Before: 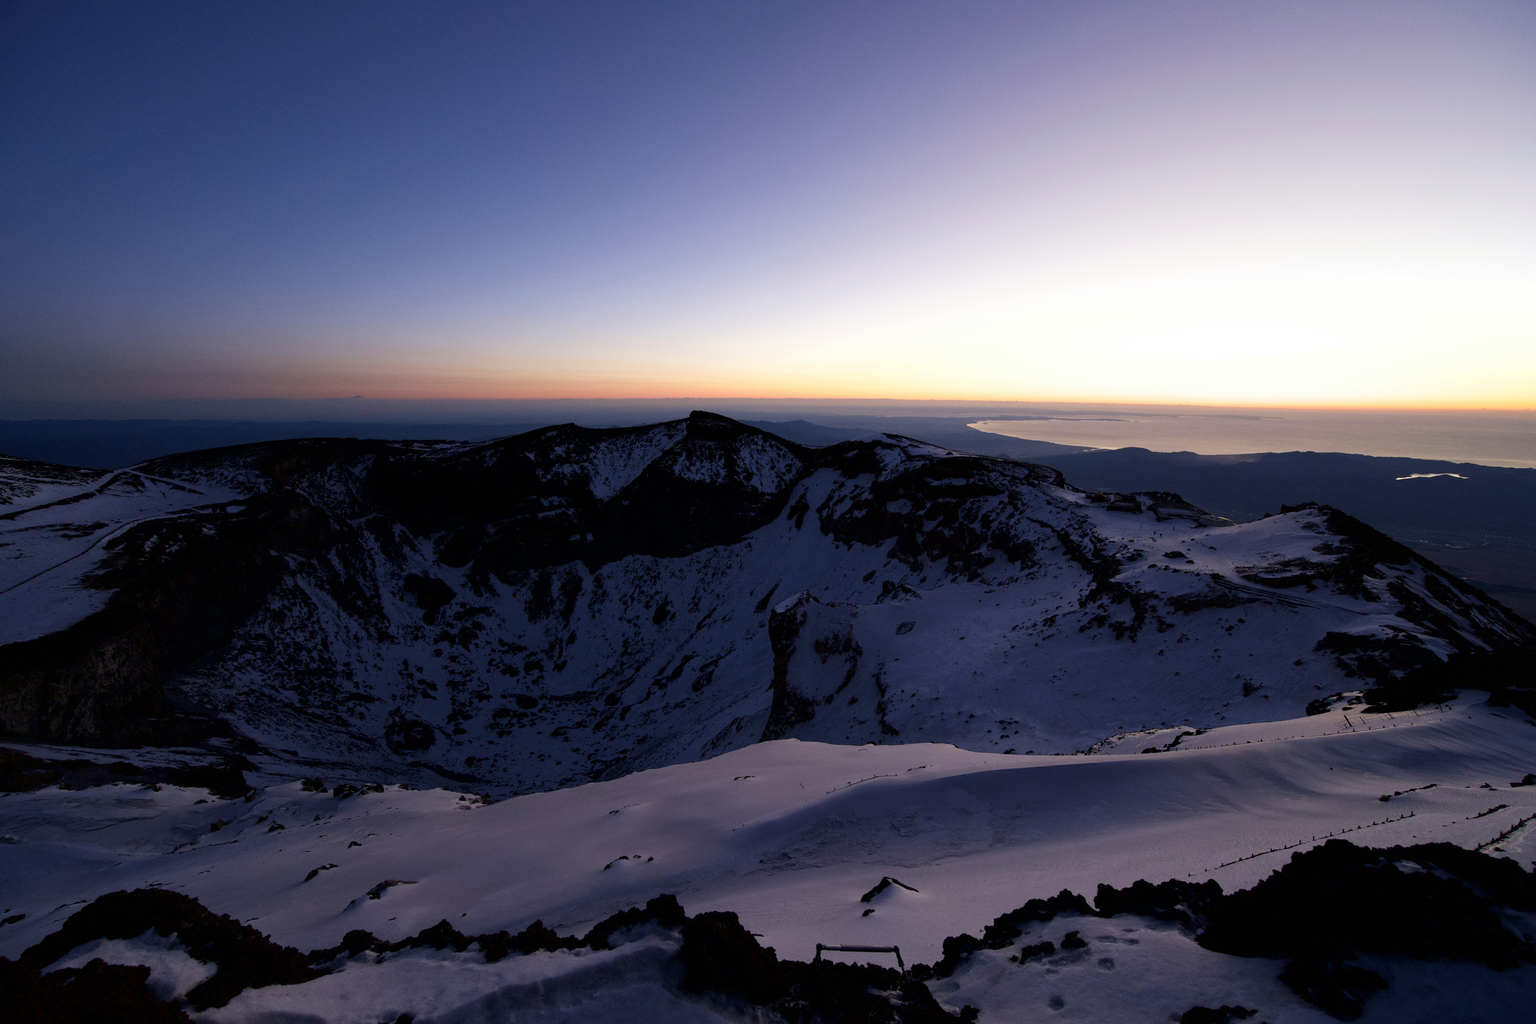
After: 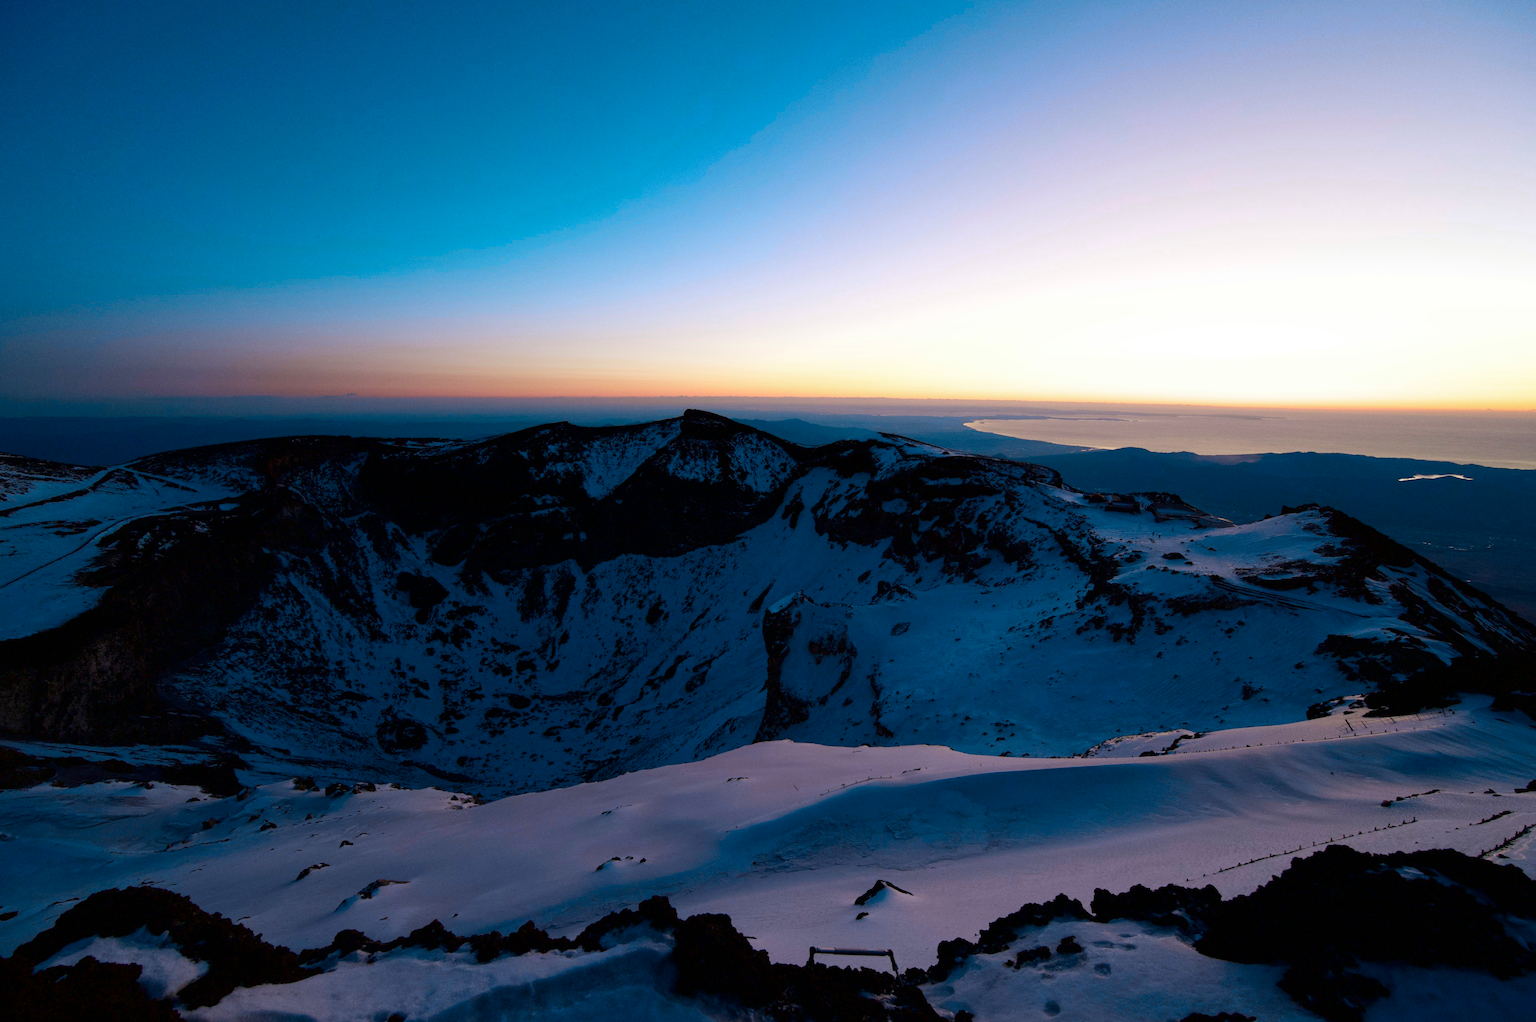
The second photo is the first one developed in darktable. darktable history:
color zones: curves: ch0 [(0.254, 0.492) (0.724, 0.62)]; ch1 [(0.25, 0.528) (0.719, 0.796)]; ch2 [(0, 0.472) (0.25, 0.5) (0.73, 0.184)]
rotate and perspective: rotation 0.192°, lens shift (horizontal) -0.015, crop left 0.005, crop right 0.996, crop top 0.006, crop bottom 0.99
